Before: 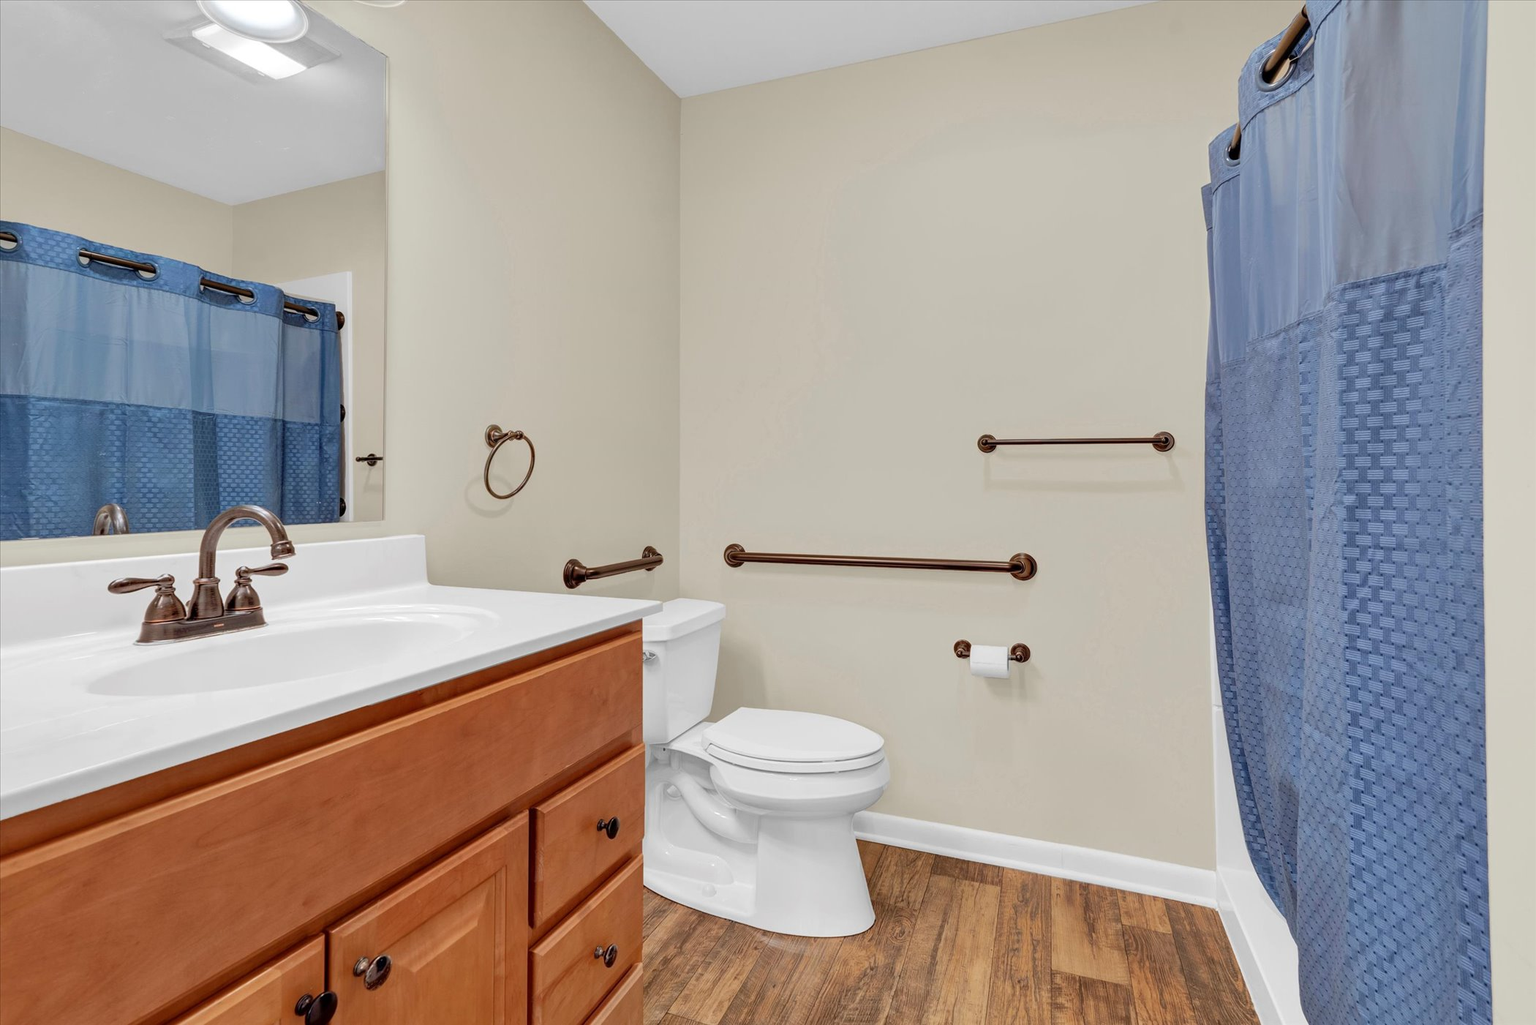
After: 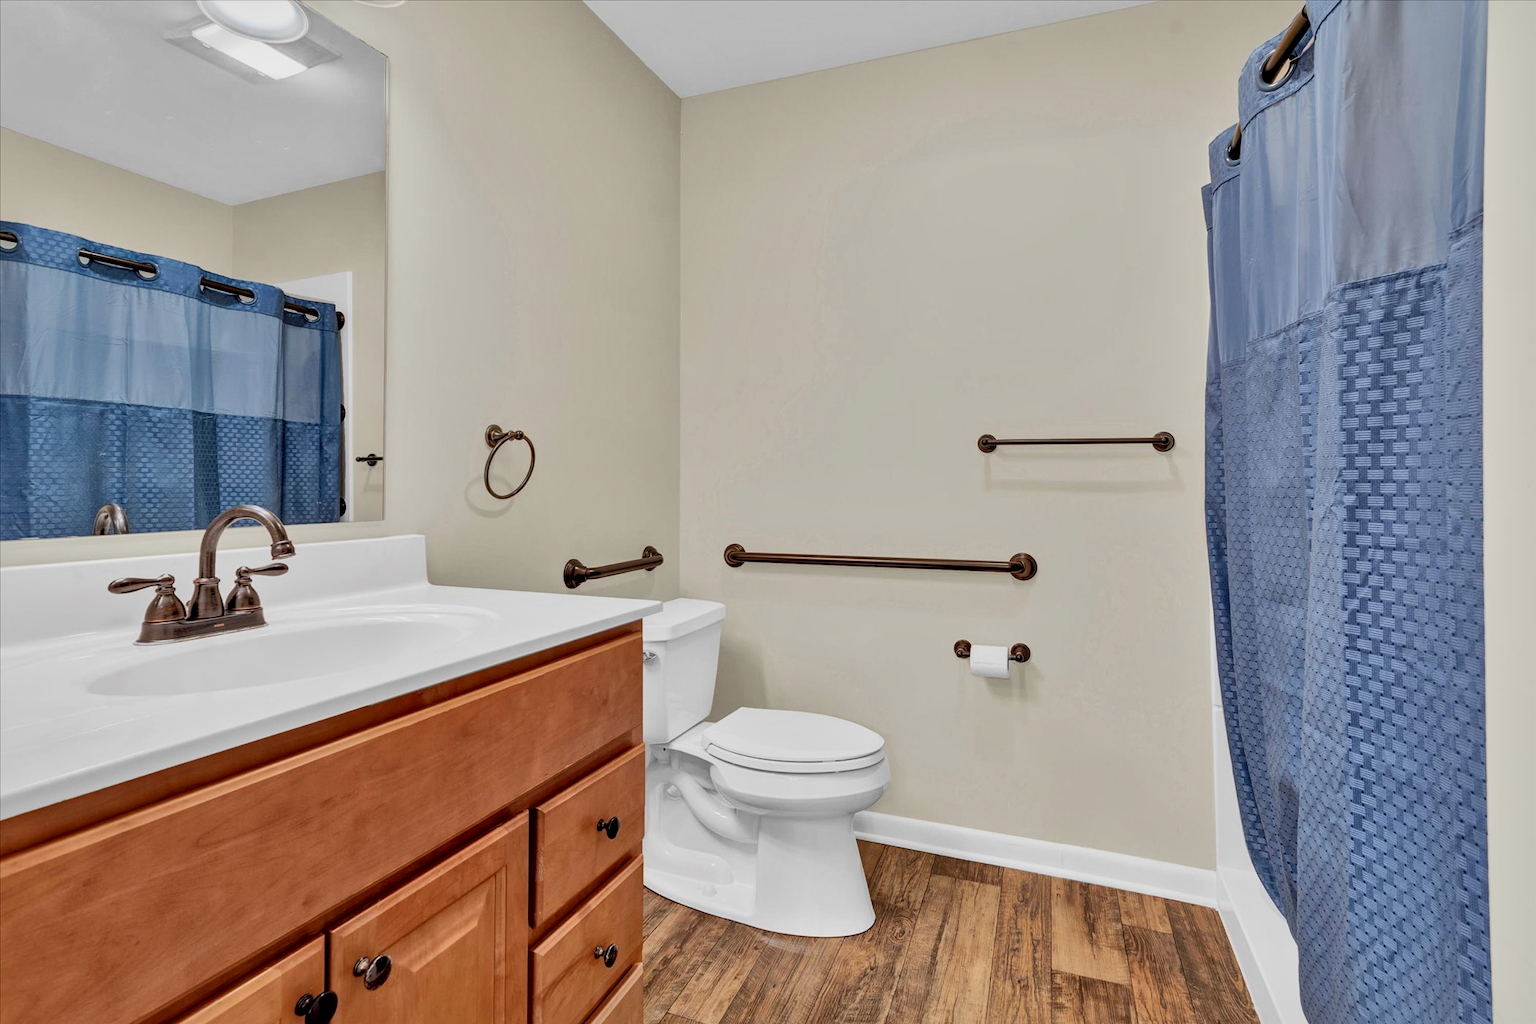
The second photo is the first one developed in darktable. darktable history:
filmic rgb: black relative exposure -7.92 EV, white relative exposure 4.13 EV, threshold 3 EV, hardness 4.02, latitude 51.22%, contrast 1.013, shadows ↔ highlights balance 5.35%, color science v5 (2021), contrast in shadows safe, contrast in highlights safe, enable highlight reconstruction true
local contrast: mode bilateral grid, contrast 20, coarseness 50, detail 171%, midtone range 0.2
